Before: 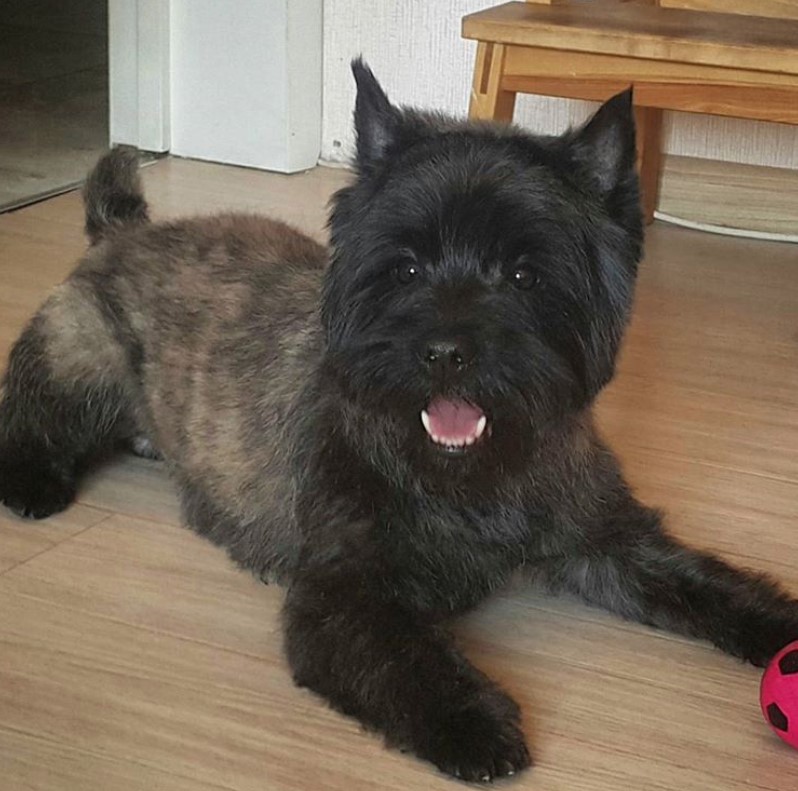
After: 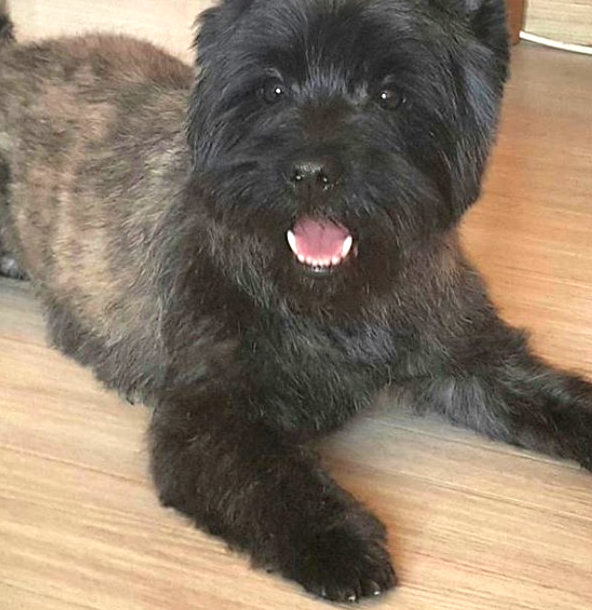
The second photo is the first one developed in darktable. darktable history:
exposure: black level correction 0.001, exposure 1.117 EV, compensate exposure bias true, compensate highlight preservation false
crop: left 16.839%, top 22.783%, right 8.895%
